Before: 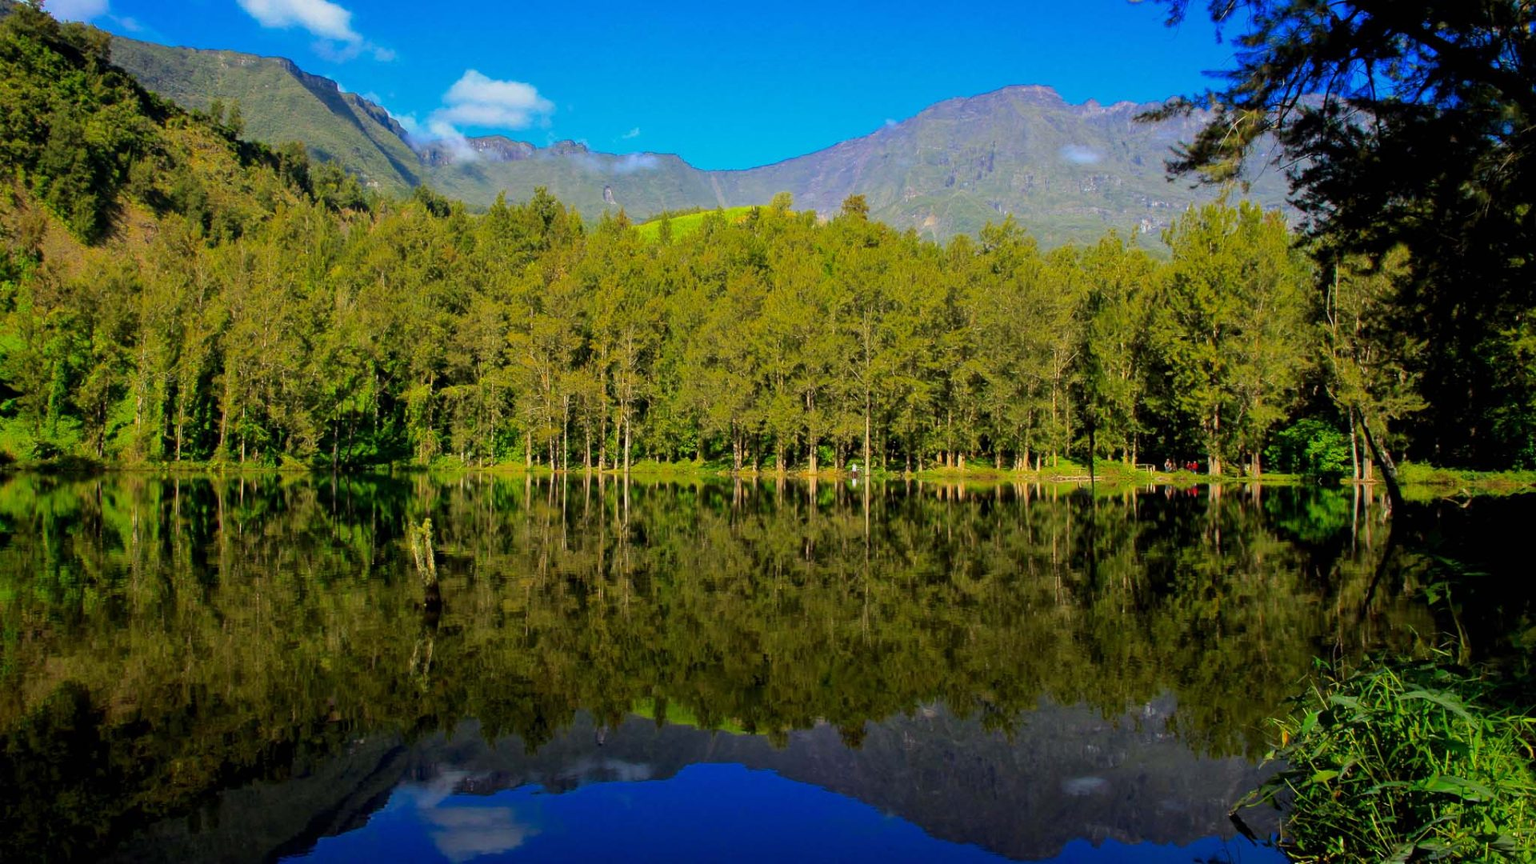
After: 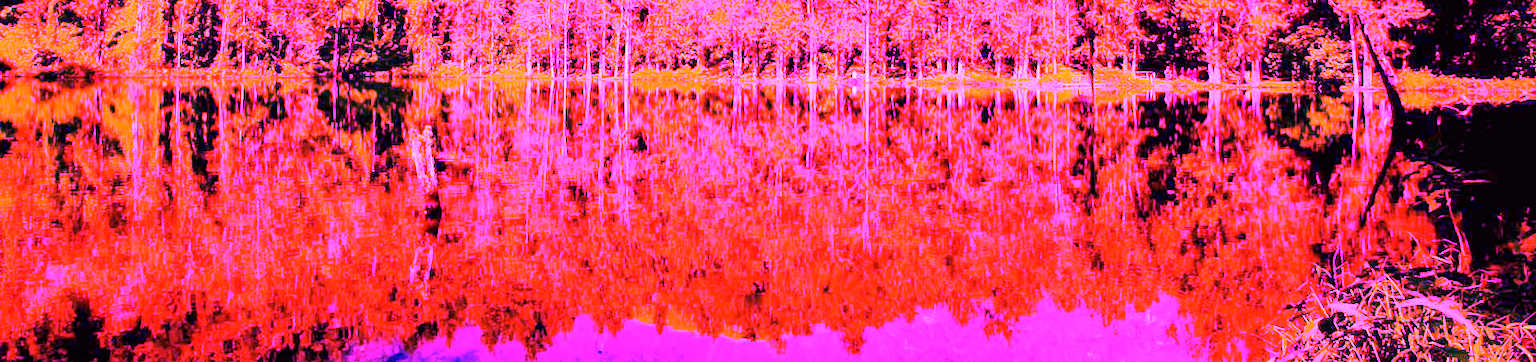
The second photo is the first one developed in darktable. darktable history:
white balance: red 8, blue 8
crop: top 45.551%, bottom 12.262%
